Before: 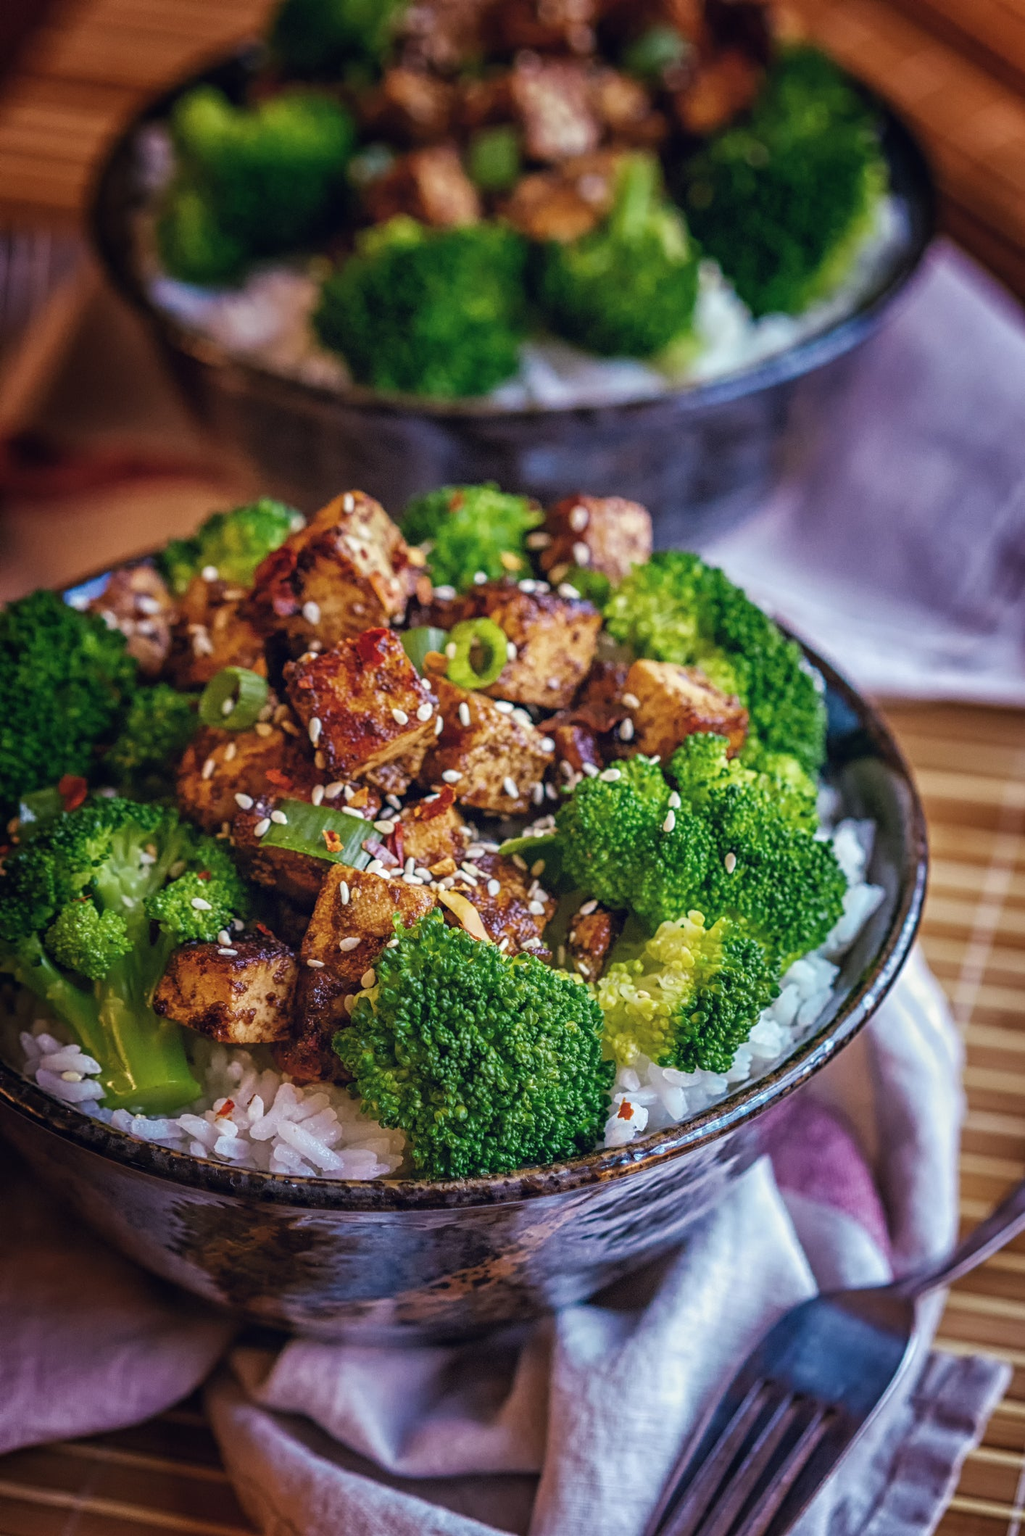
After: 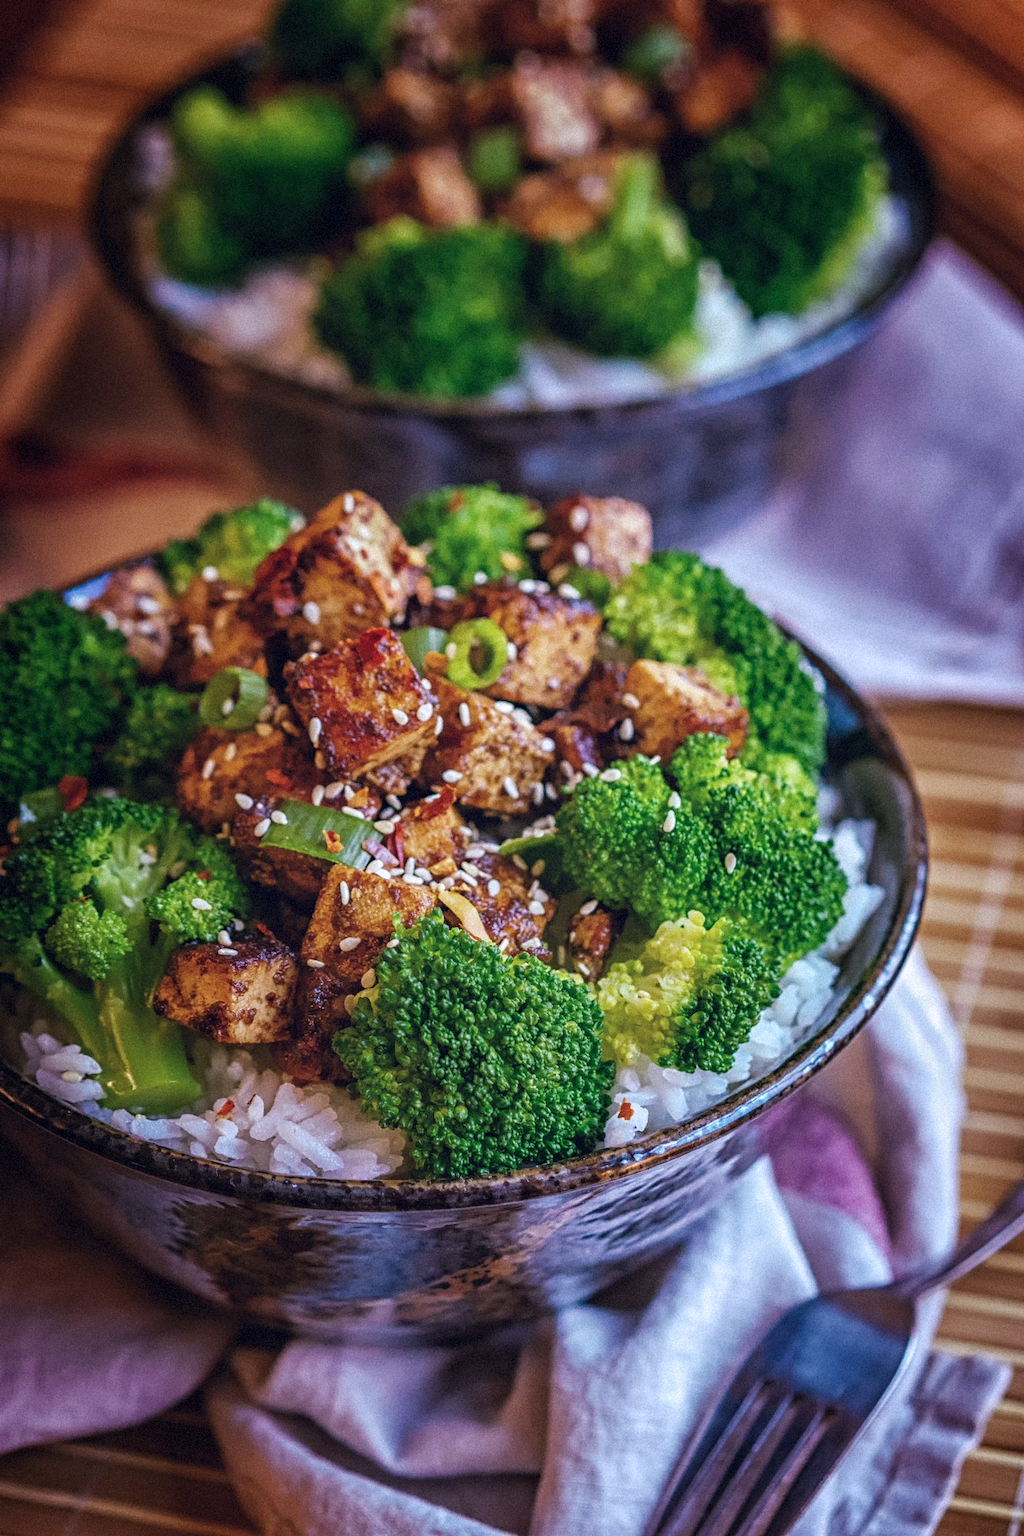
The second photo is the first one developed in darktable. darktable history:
color calibration: illuminant as shot in camera, x 0.358, y 0.373, temperature 4628.91 K
grain: mid-tones bias 0%
